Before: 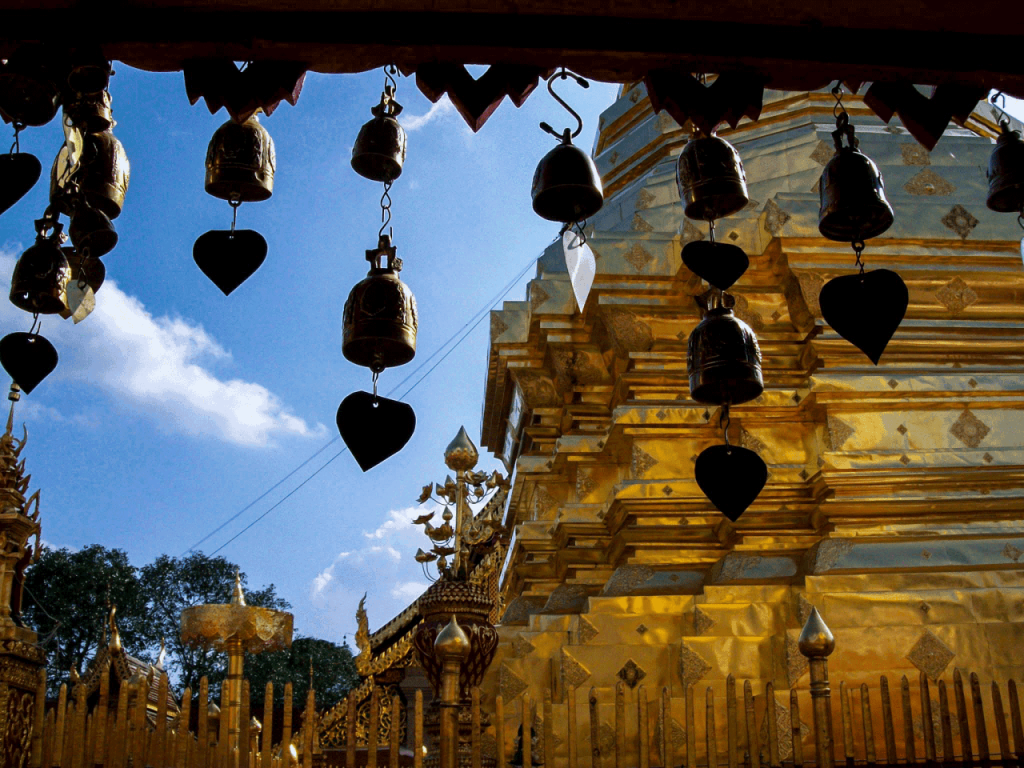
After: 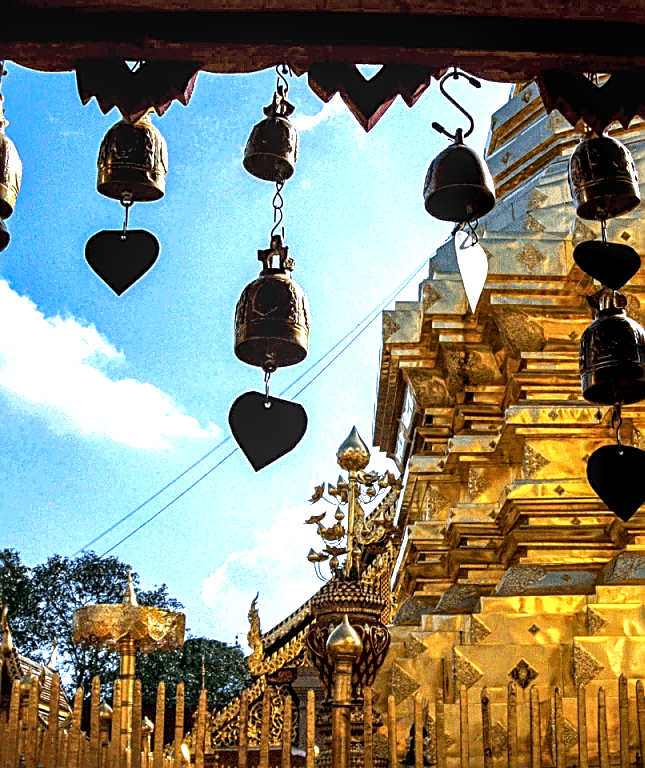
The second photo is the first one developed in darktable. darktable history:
local contrast: detail 150%
crop: left 10.588%, right 26.377%
sharpen: amount 0.746
exposure: black level correction 0, exposure 1.281 EV, compensate exposure bias true, compensate highlight preservation false
